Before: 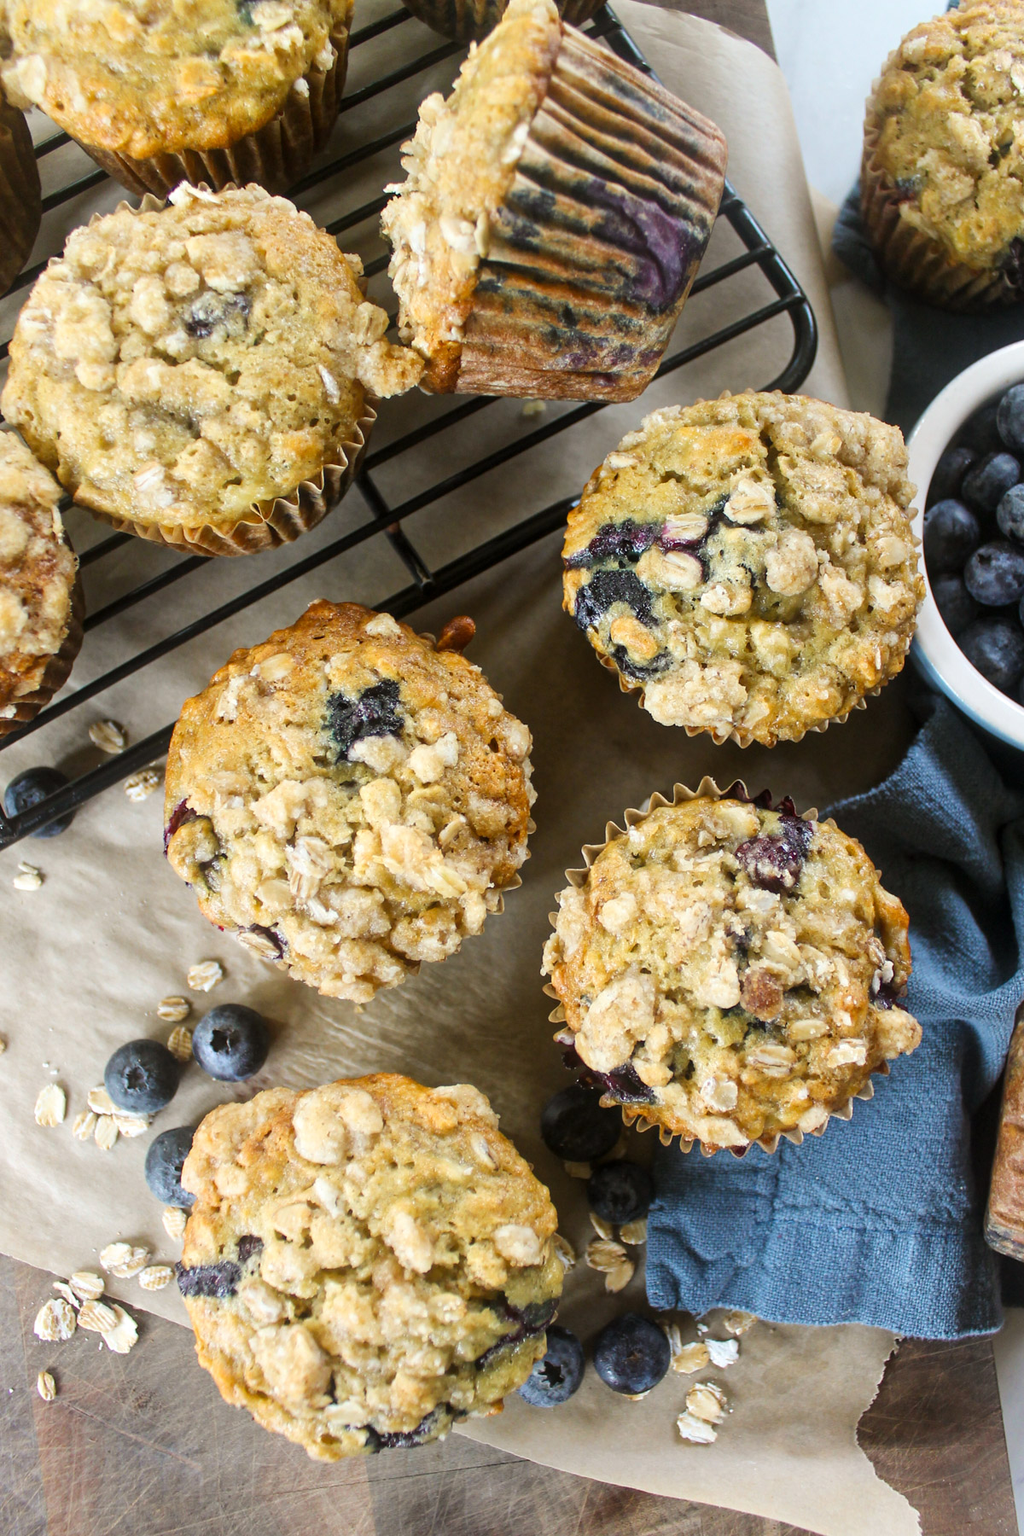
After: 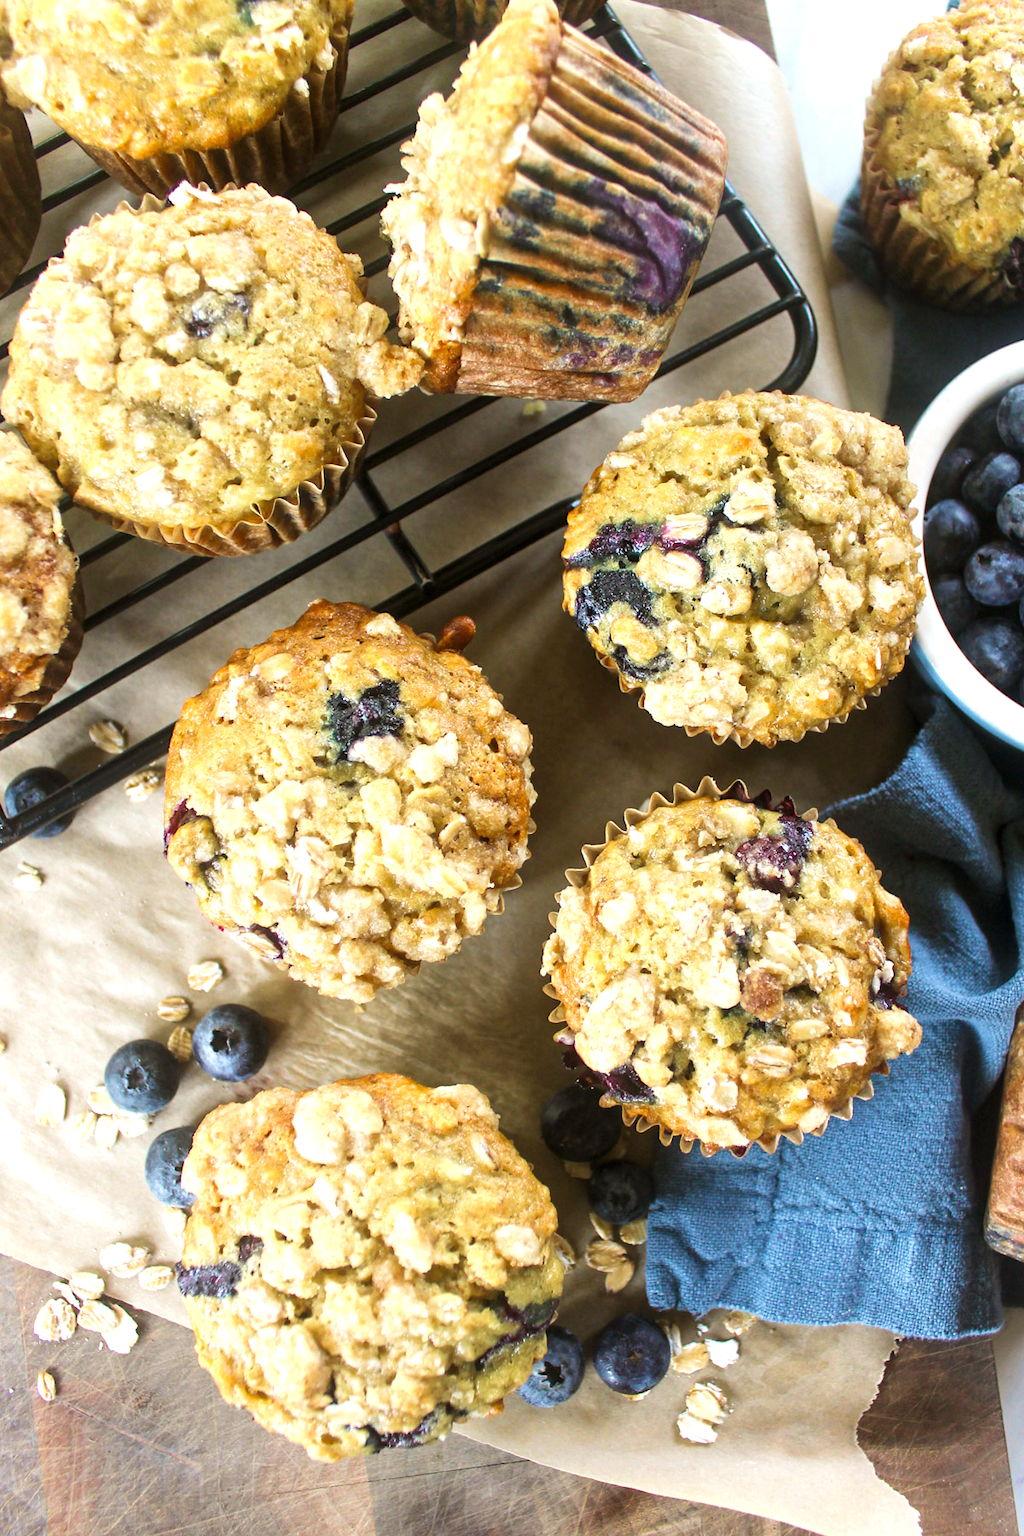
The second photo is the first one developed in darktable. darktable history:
velvia: strength 27%
exposure: black level correction 0, exposure 0.5 EV, compensate highlight preservation false
